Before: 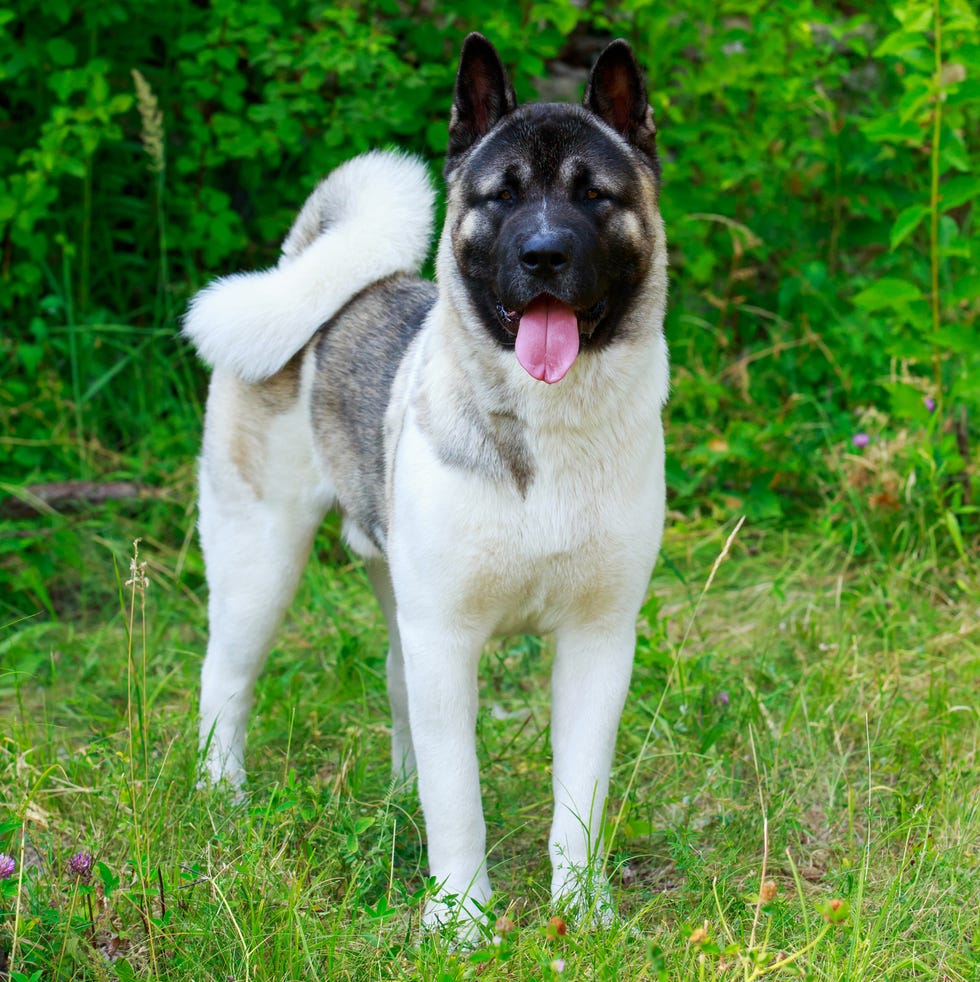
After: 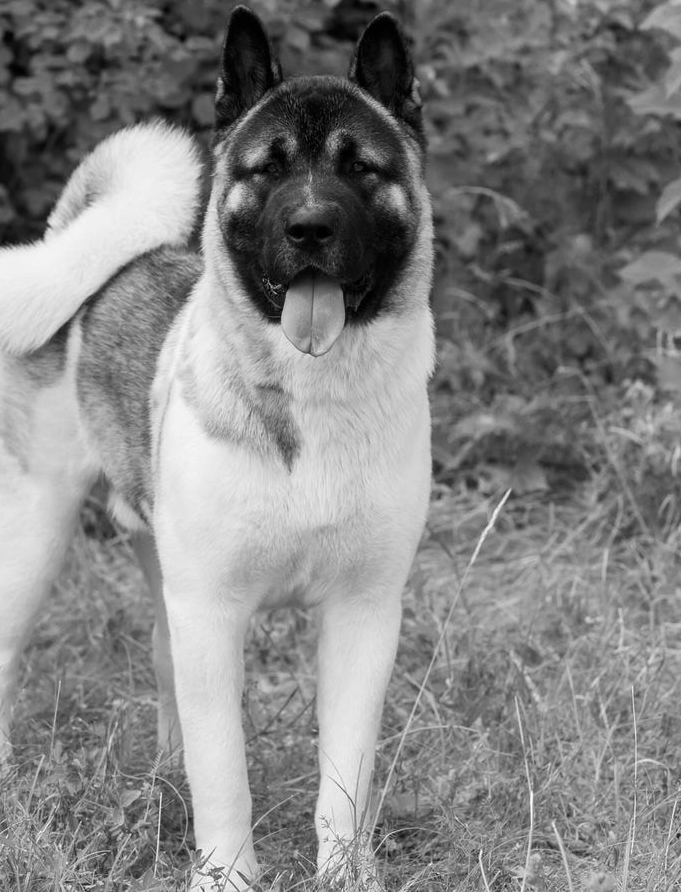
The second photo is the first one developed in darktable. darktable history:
monochrome: a -6.99, b 35.61, size 1.4
crop and rotate: left 24.034%, top 2.838%, right 6.406%, bottom 6.299%
